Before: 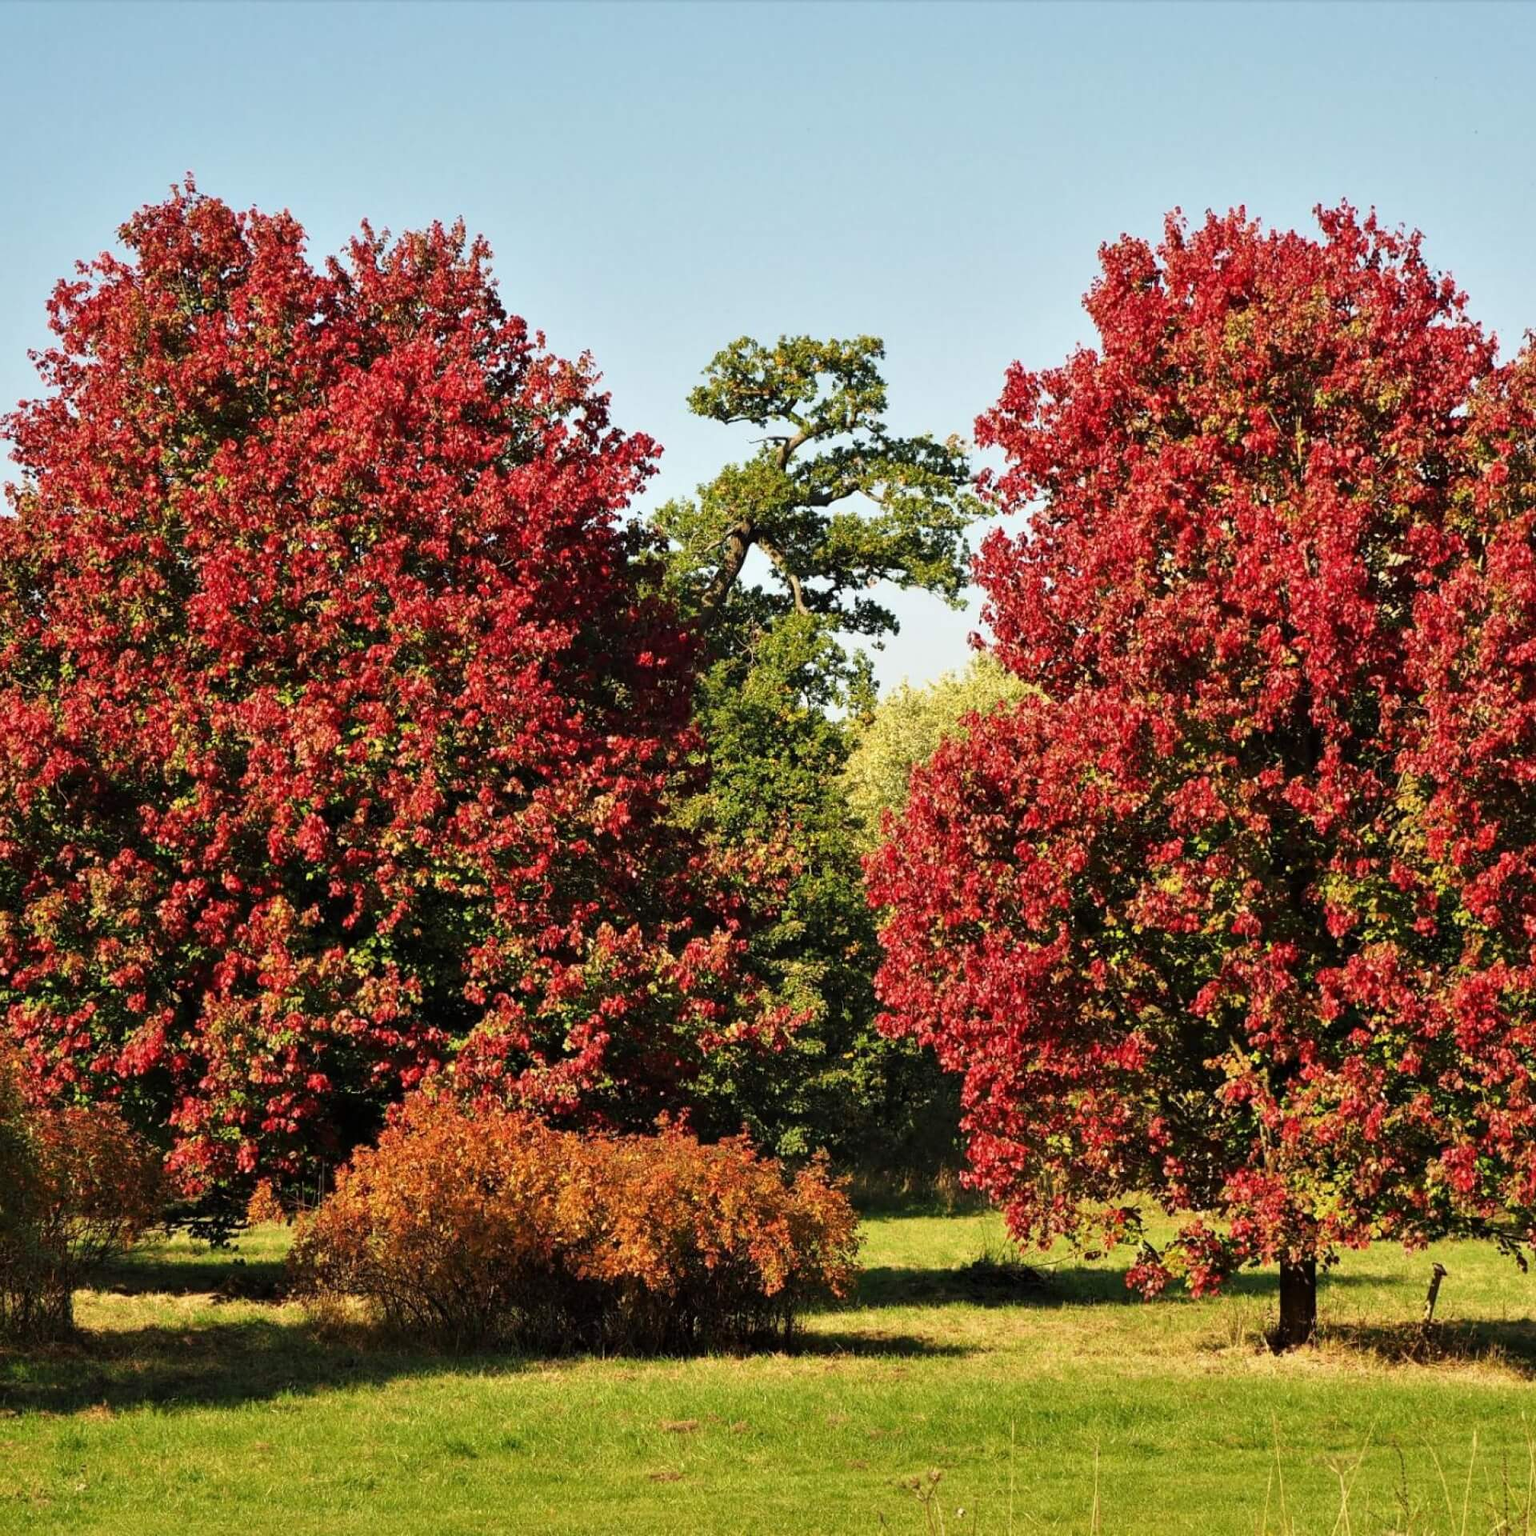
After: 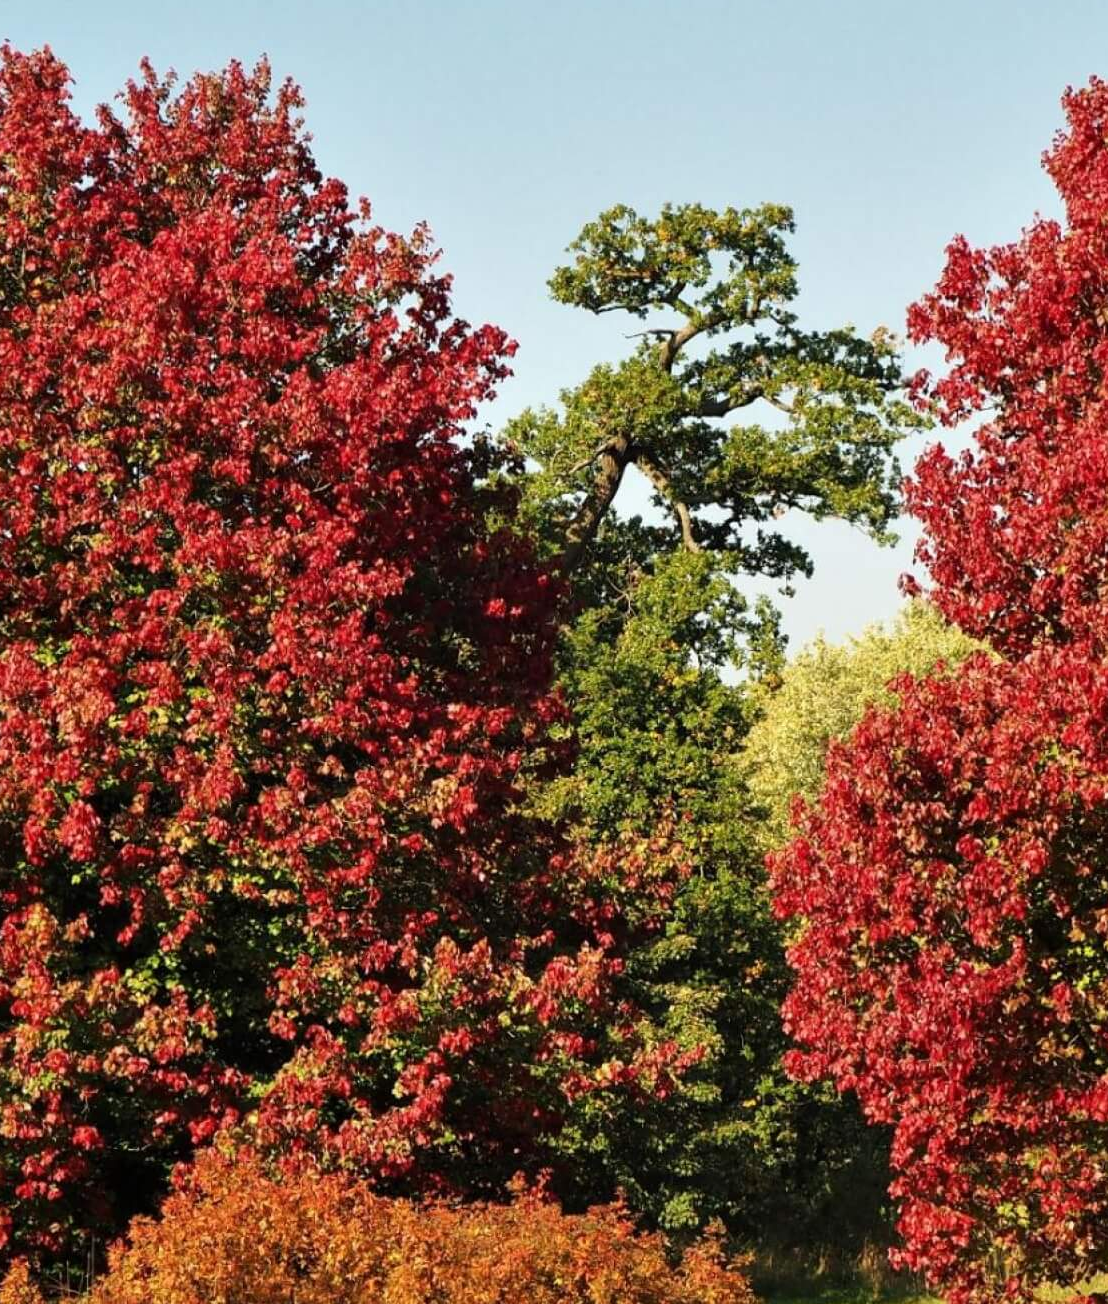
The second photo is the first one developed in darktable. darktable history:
crop: left 16.244%, top 11.299%, right 26.047%, bottom 20.737%
